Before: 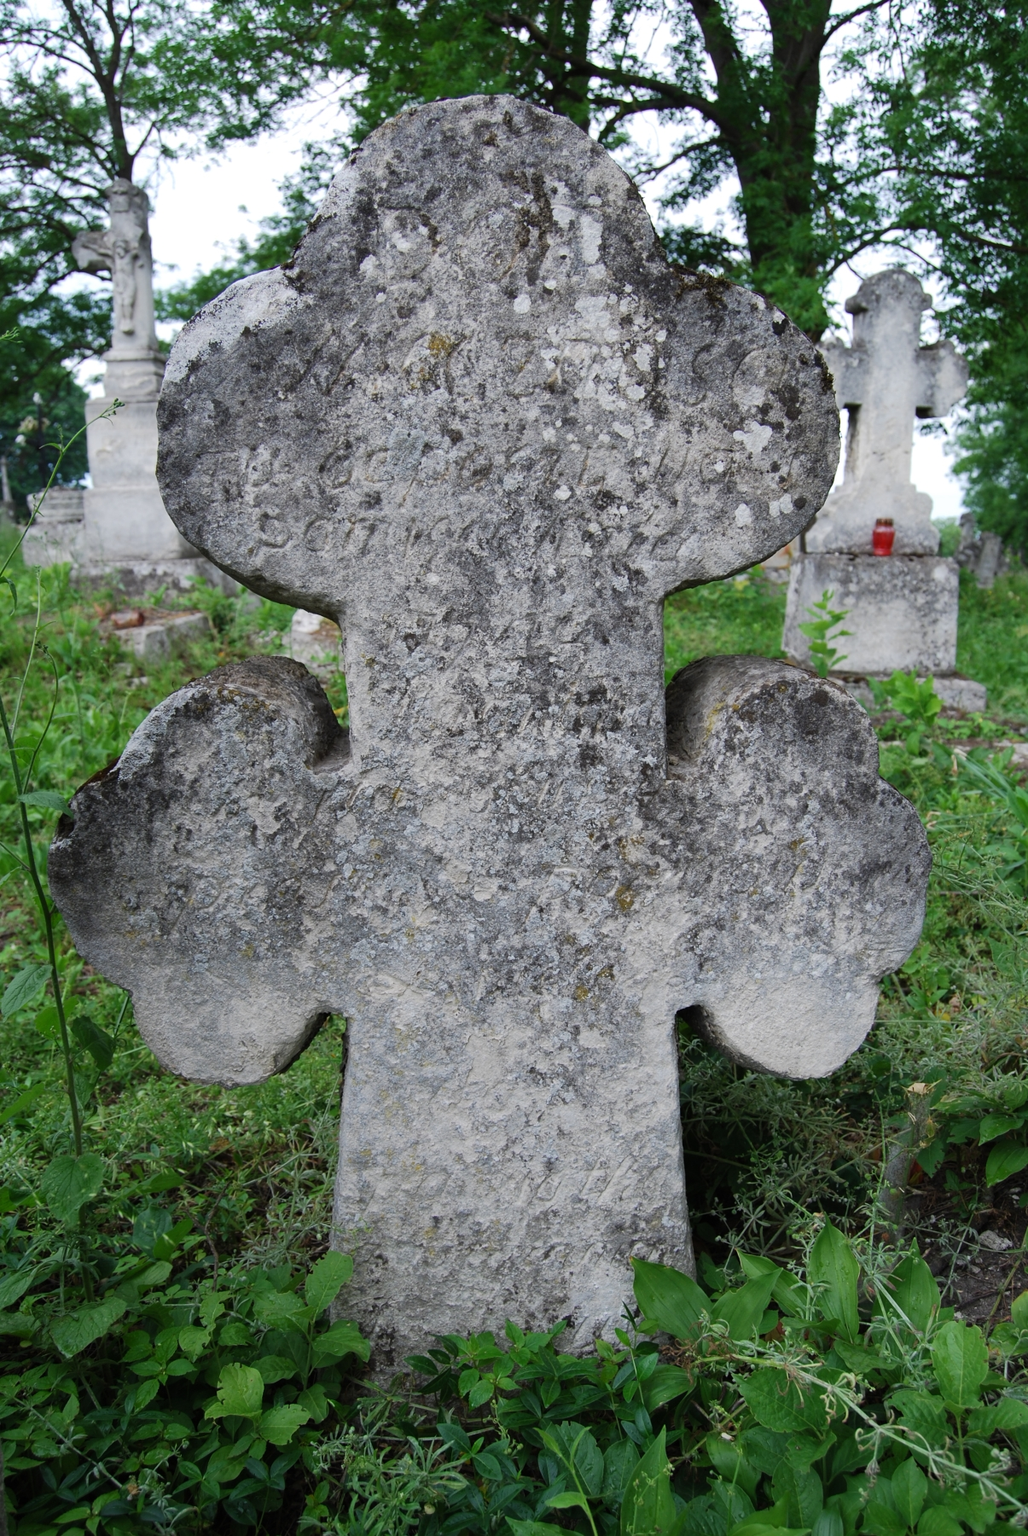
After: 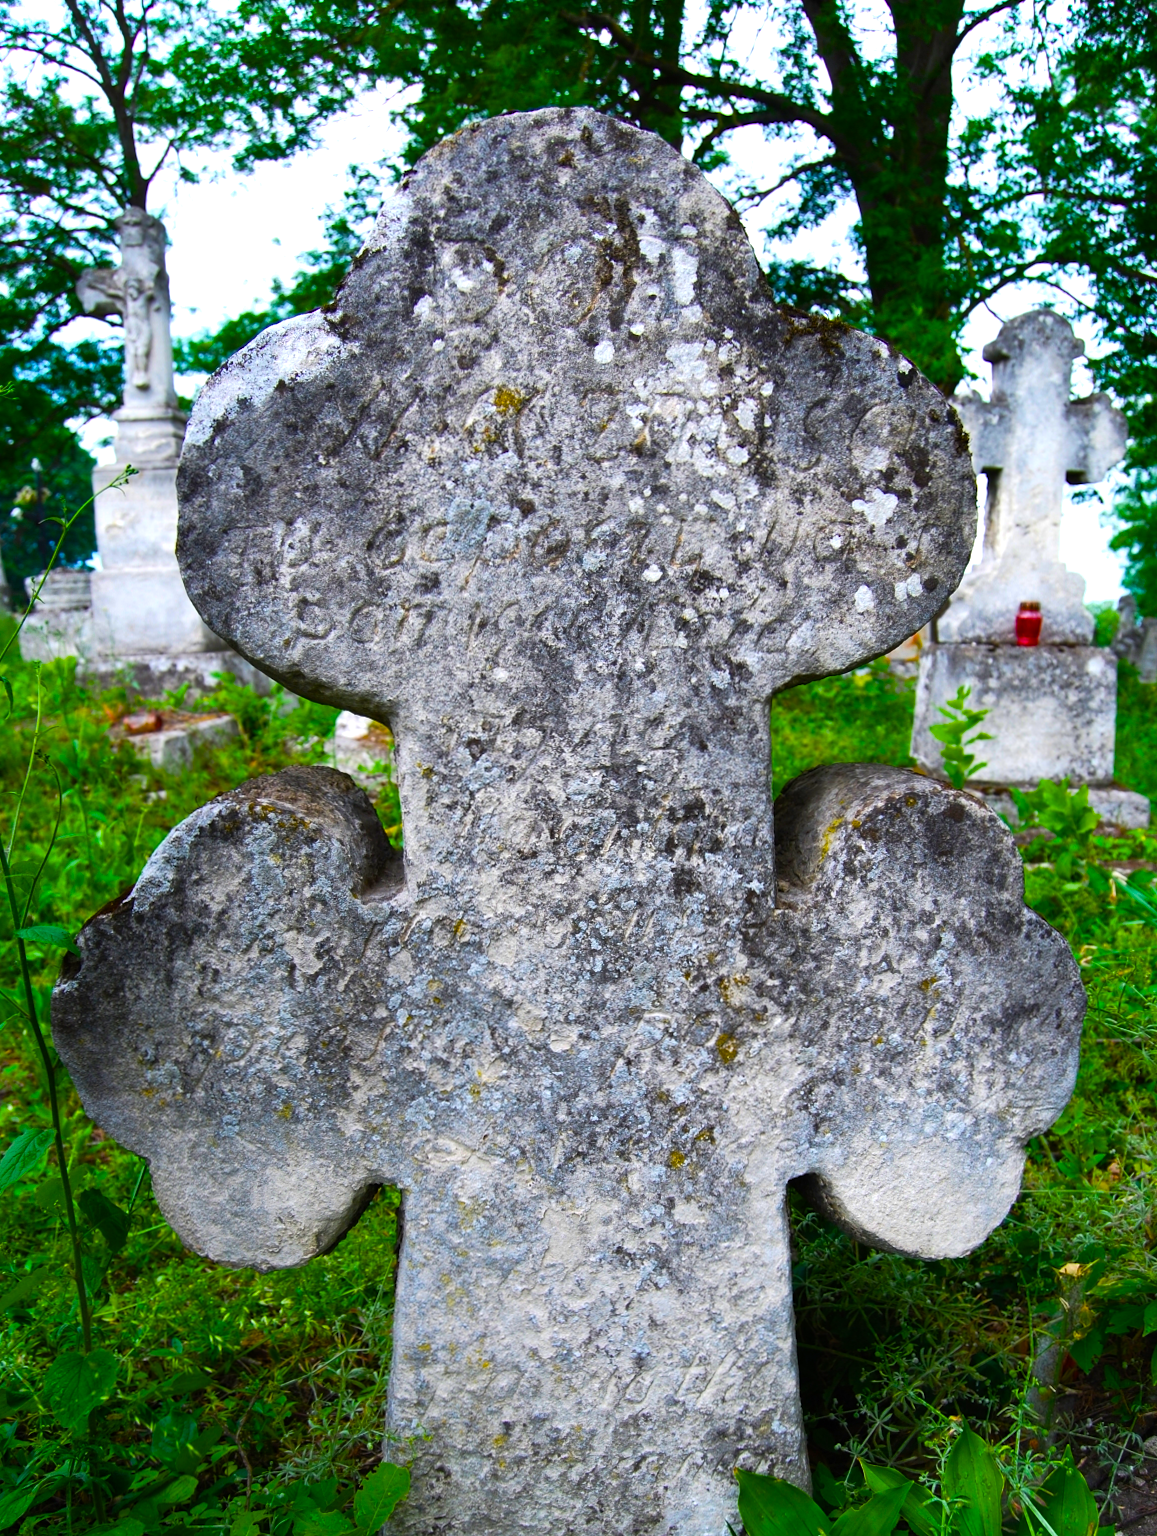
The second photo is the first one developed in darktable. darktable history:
color balance rgb: linear chroma grading › shadows -40%, linear chroma grading › highlights 40%, linear chroma grading › global chroma 45%, linear chroma grading › mid-tones -30%, perceptual saturation grading › global saturation 55%, perceptual saturation grading › highlights -50%, perceptual saturation grading › mid-tones 40%, perceptual saturation grading › shadows 30%, perceptual brilliance grading › global brilliance 20%, perceptual brilliance grading › shadows -40%, global vibrance 35%
crop and rotate: angle 0.2°, left 0.275%, right 3.127%, bottom 14.18%
